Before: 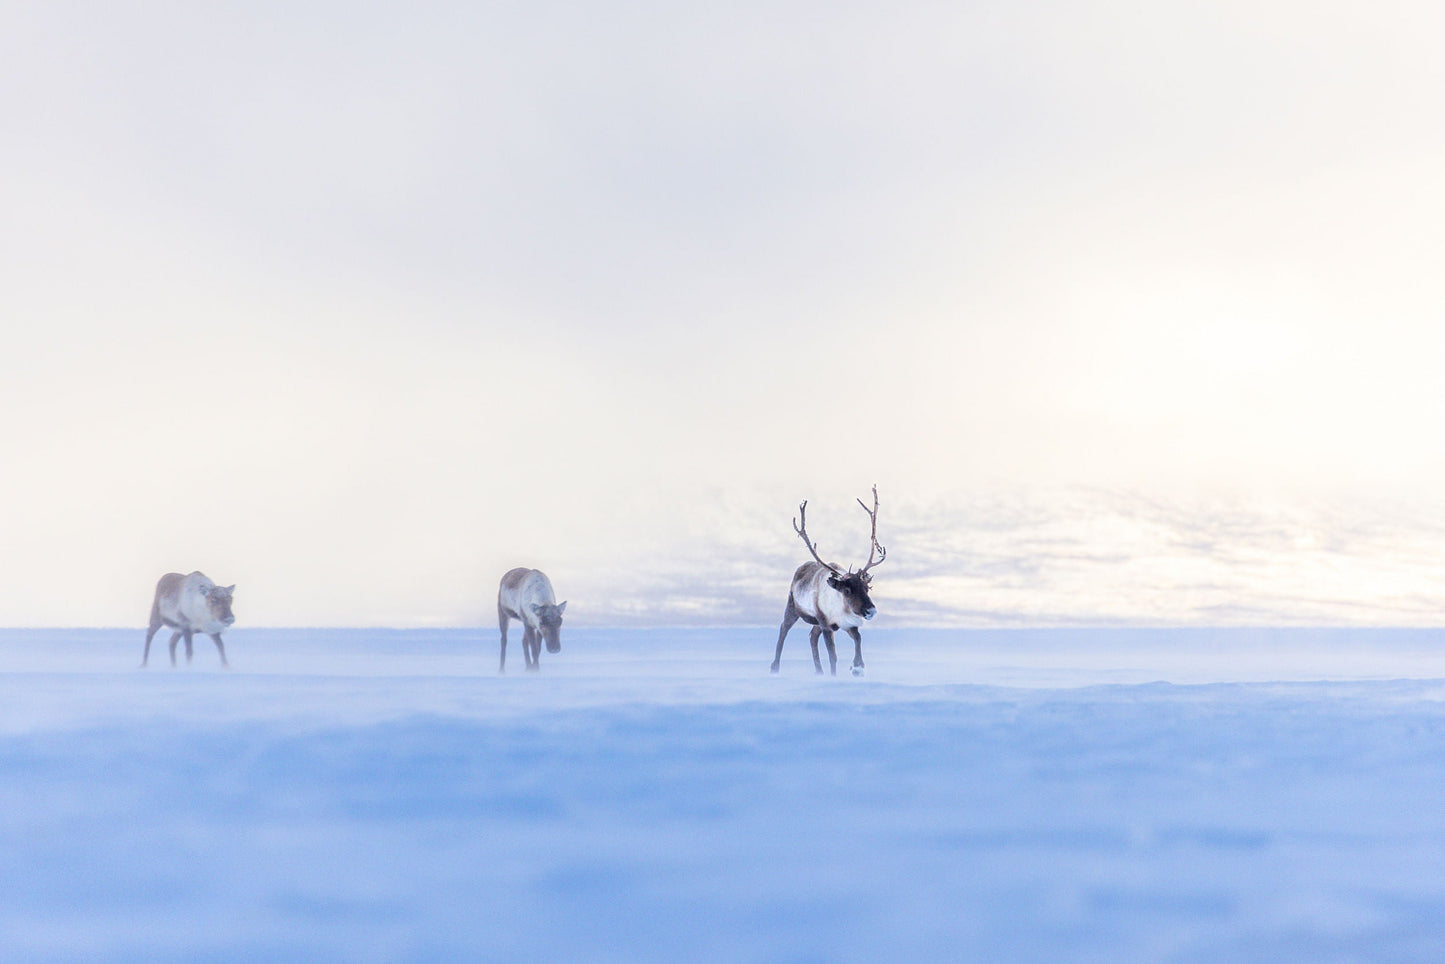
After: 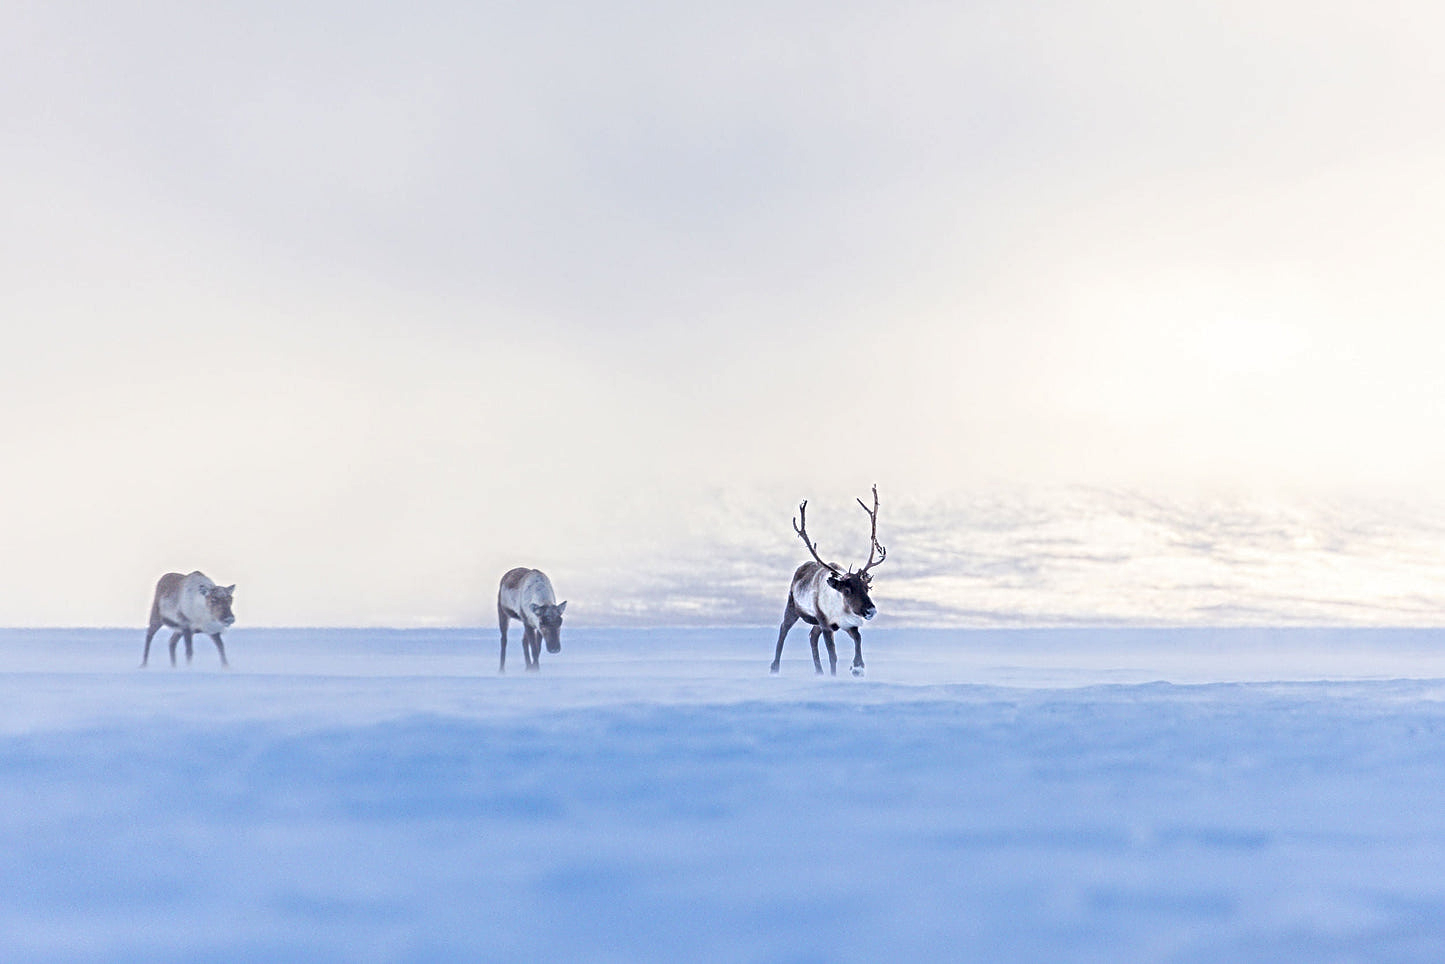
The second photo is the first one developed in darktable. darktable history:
shadows and highlights: shadows 52.34, highlights -28.23, soften with gaussian
sharpen: radius 4.883
